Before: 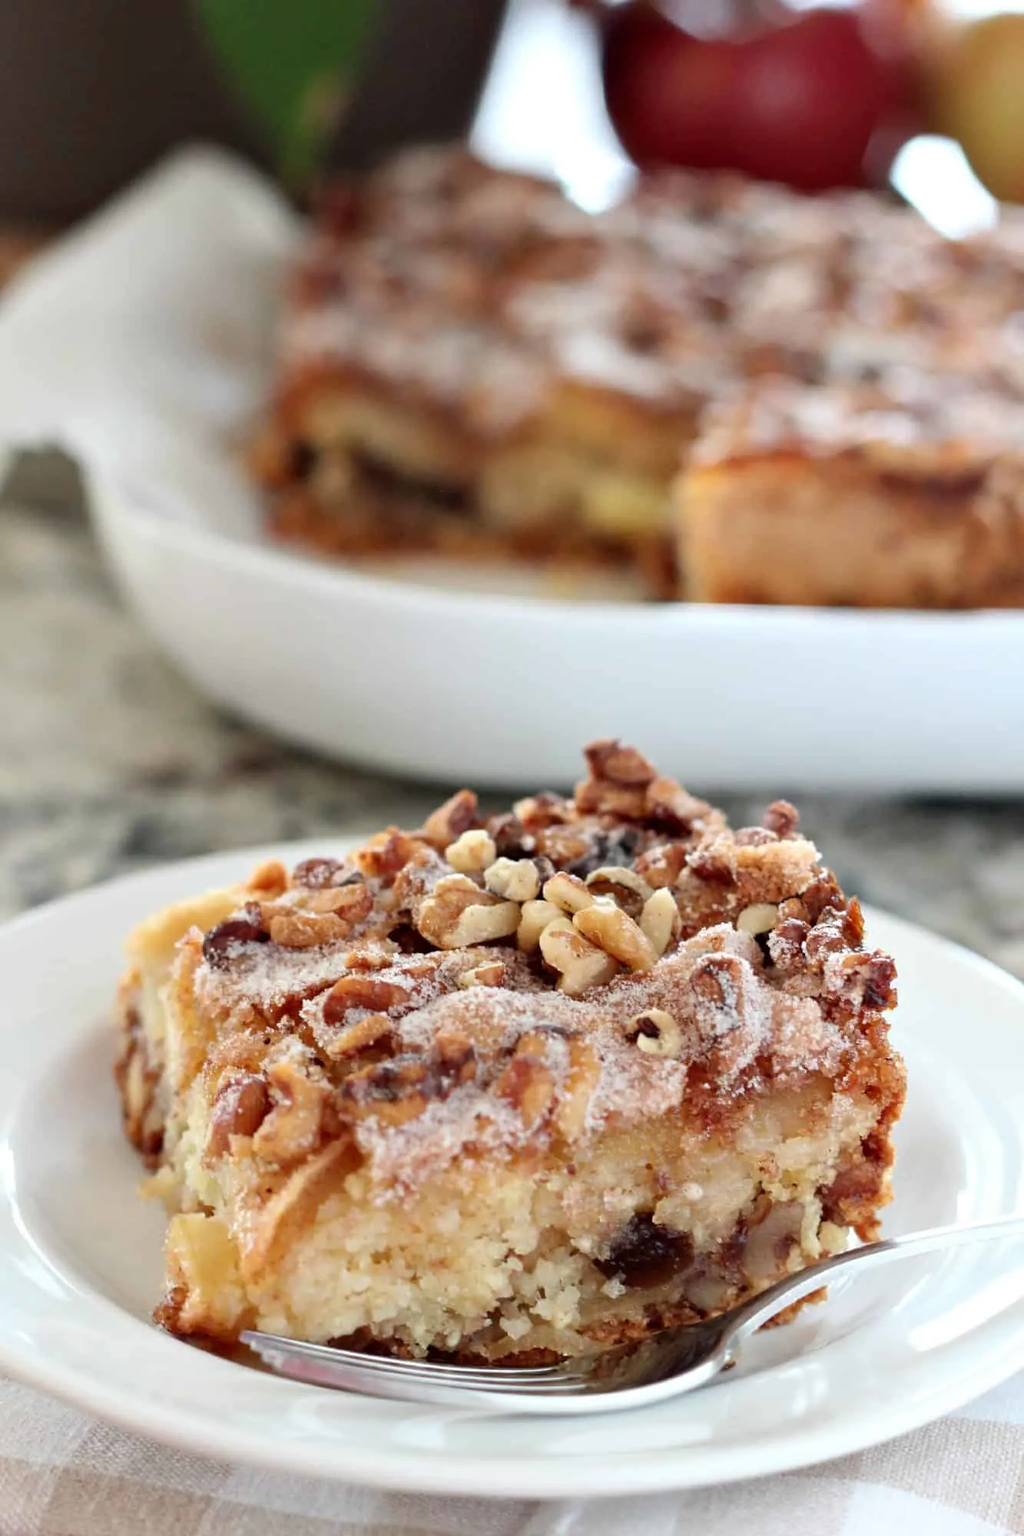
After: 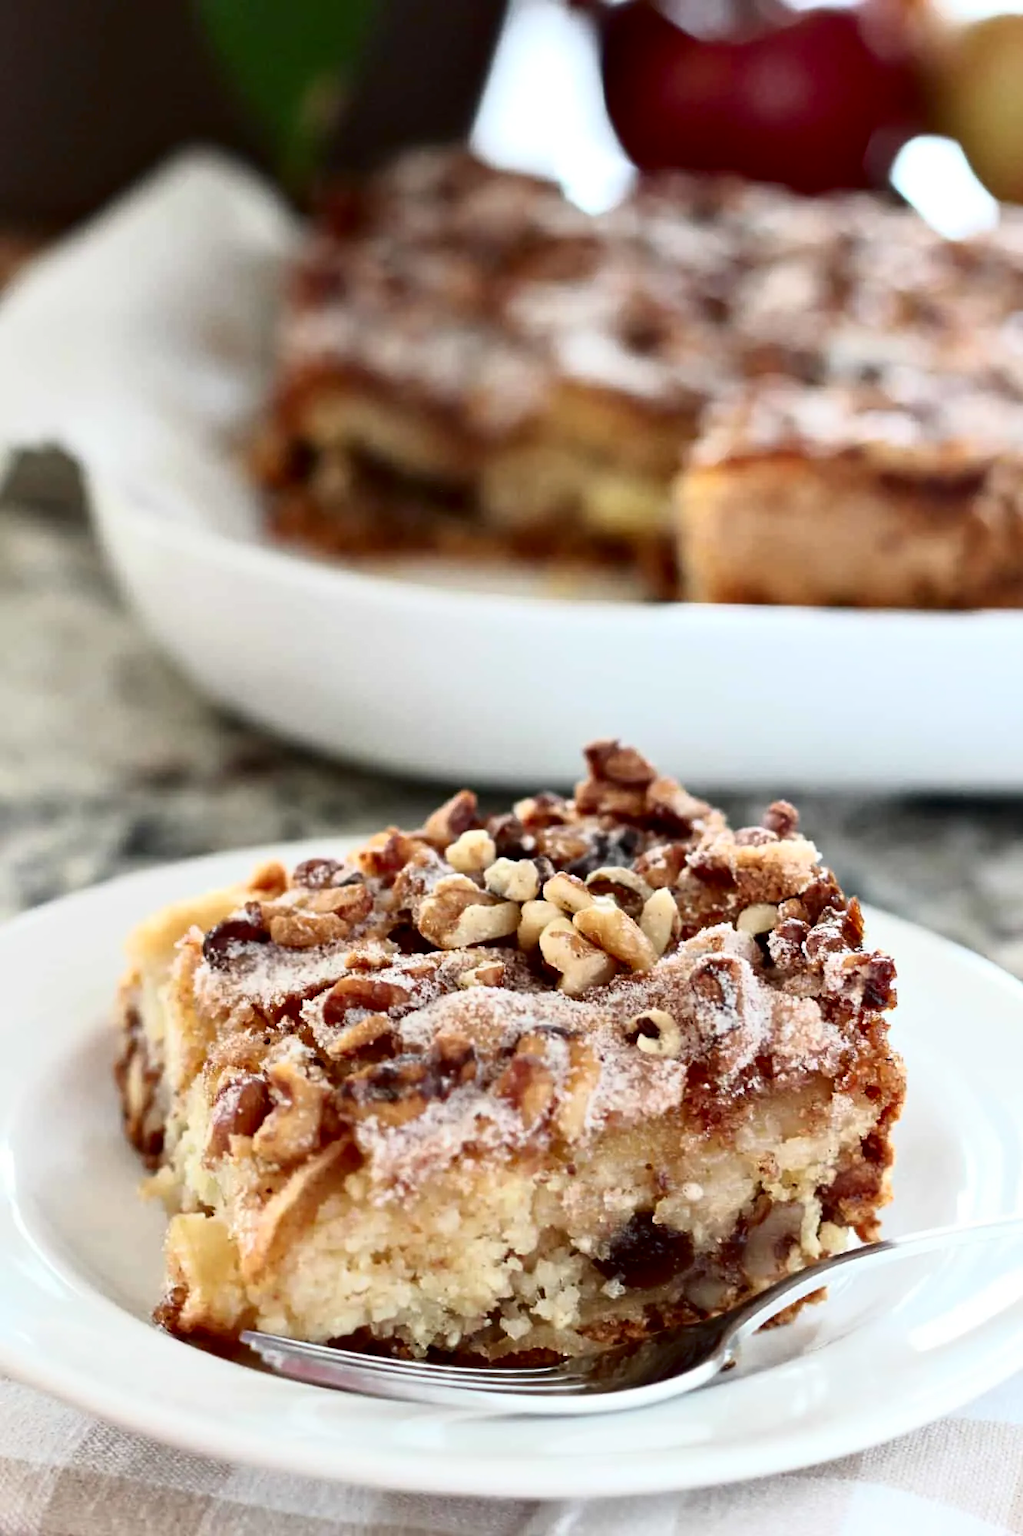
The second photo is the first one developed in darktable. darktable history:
tone curve: curves: ch0 [(0, 0) (0.042, 0.01) (0.223, 0.123) (0.59, 0.574) (0.802, 0.868) (1, 1)], color space Lab, independent channels, preserve colors none
